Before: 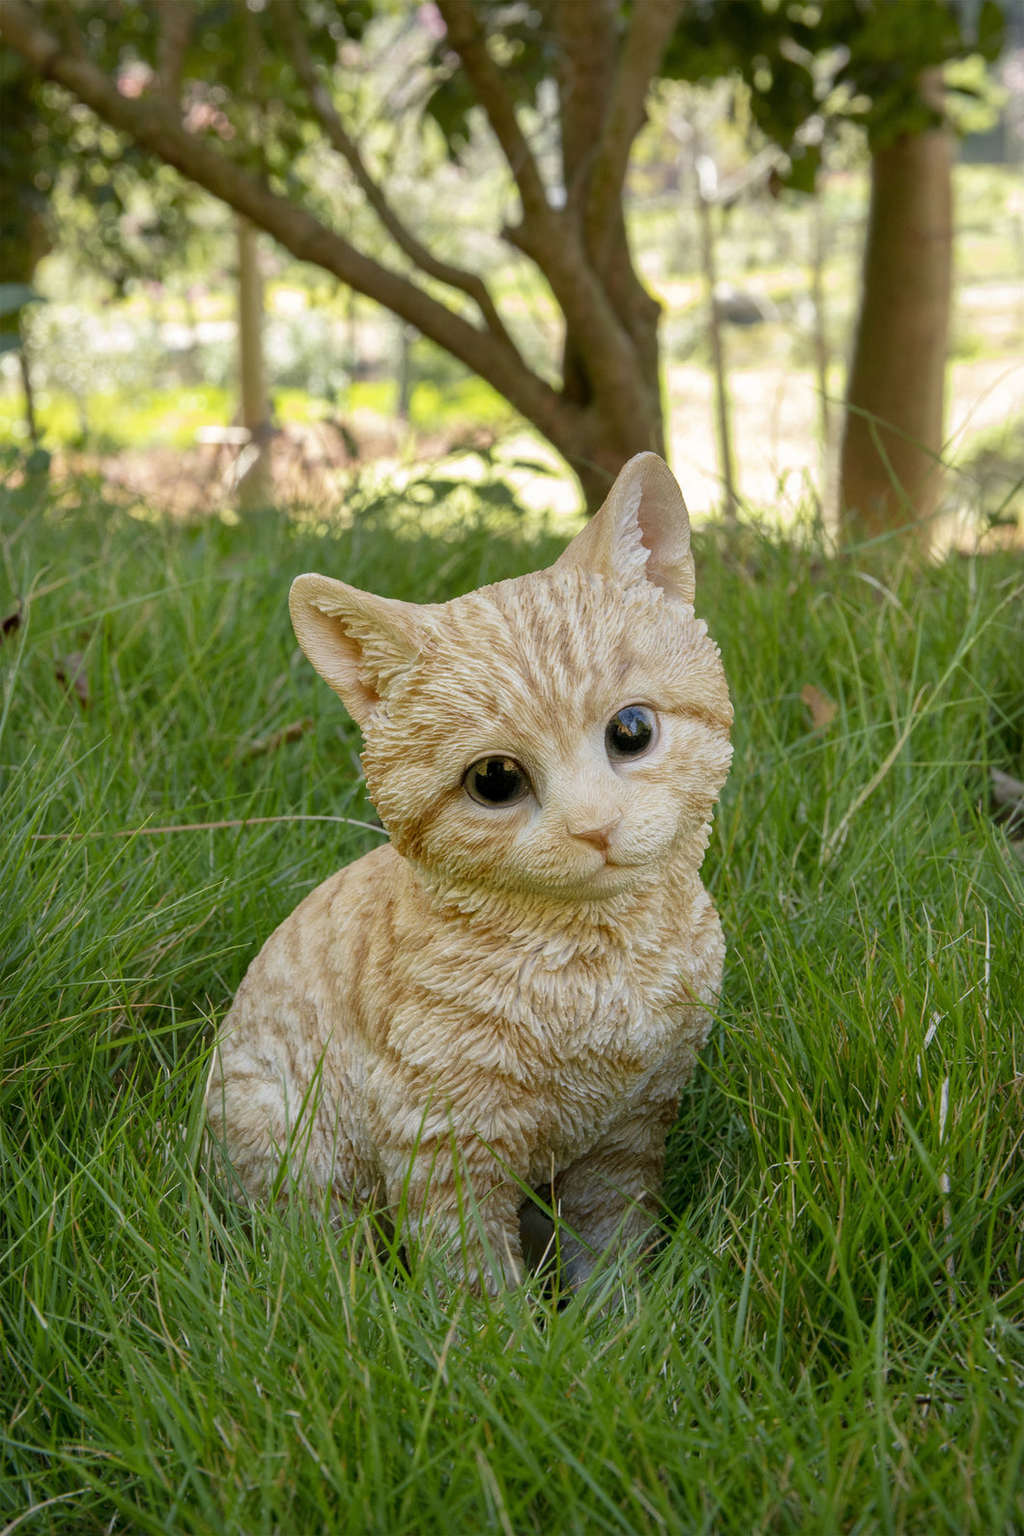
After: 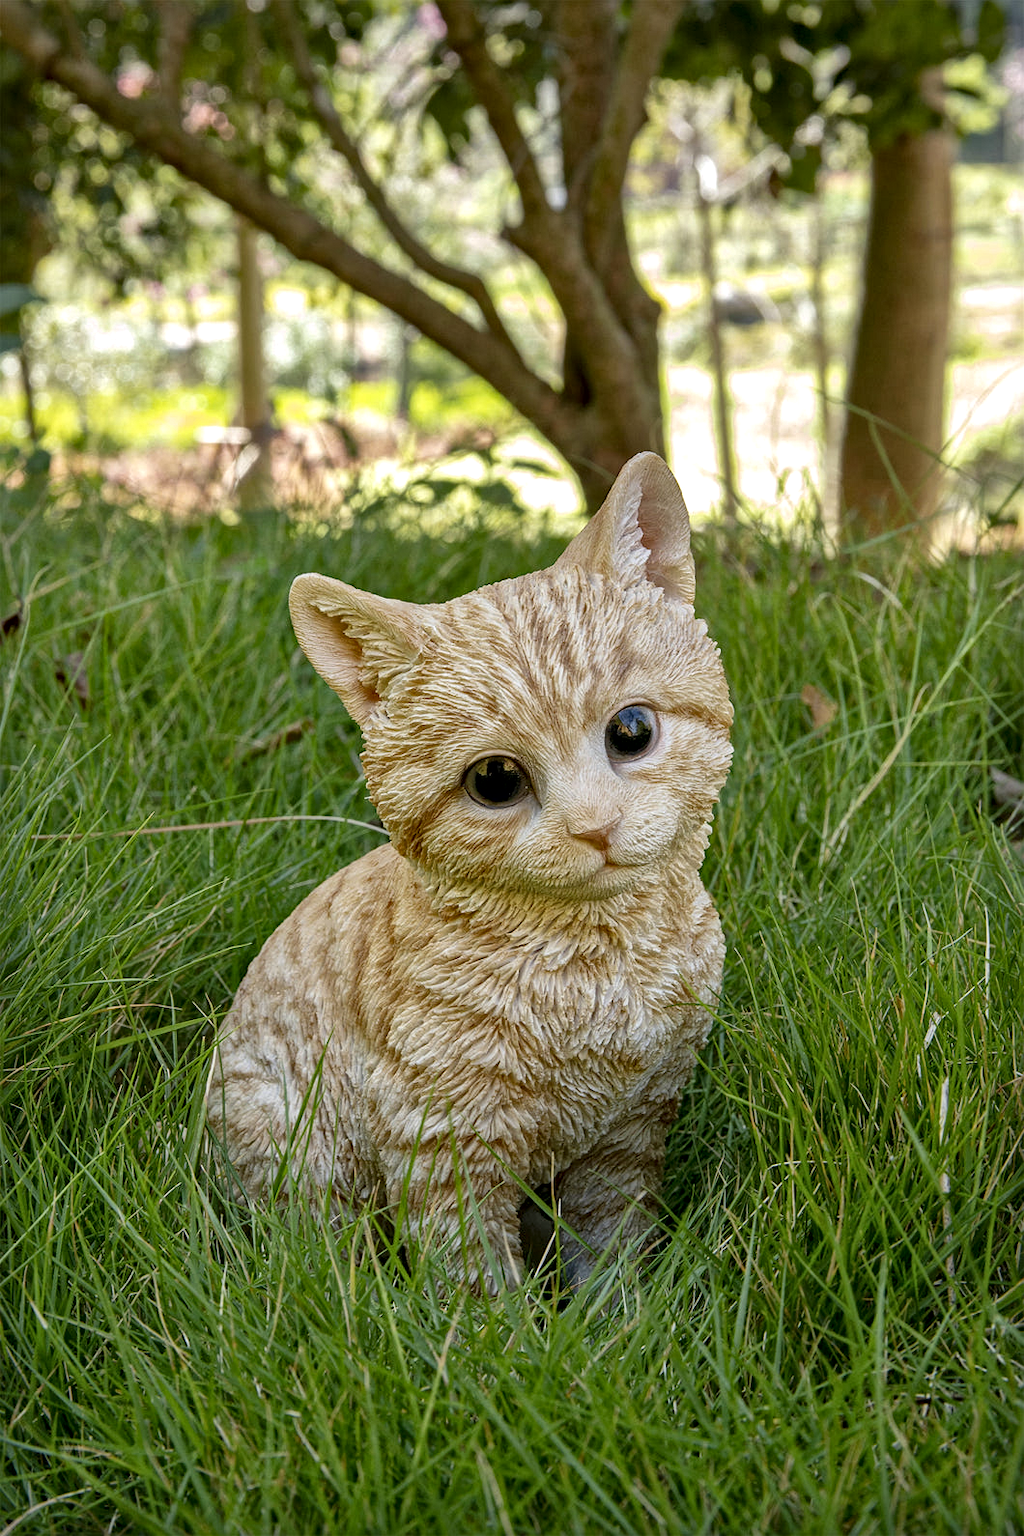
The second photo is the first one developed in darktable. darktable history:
local contrast: mode bilateral grid, contrast 20, coarseness 20, detail 150%, midtone range 0.2
haze removal: compatibility mode true, adaptive false
sharpen: radius 1.272, amount 0.305, threshold 0
